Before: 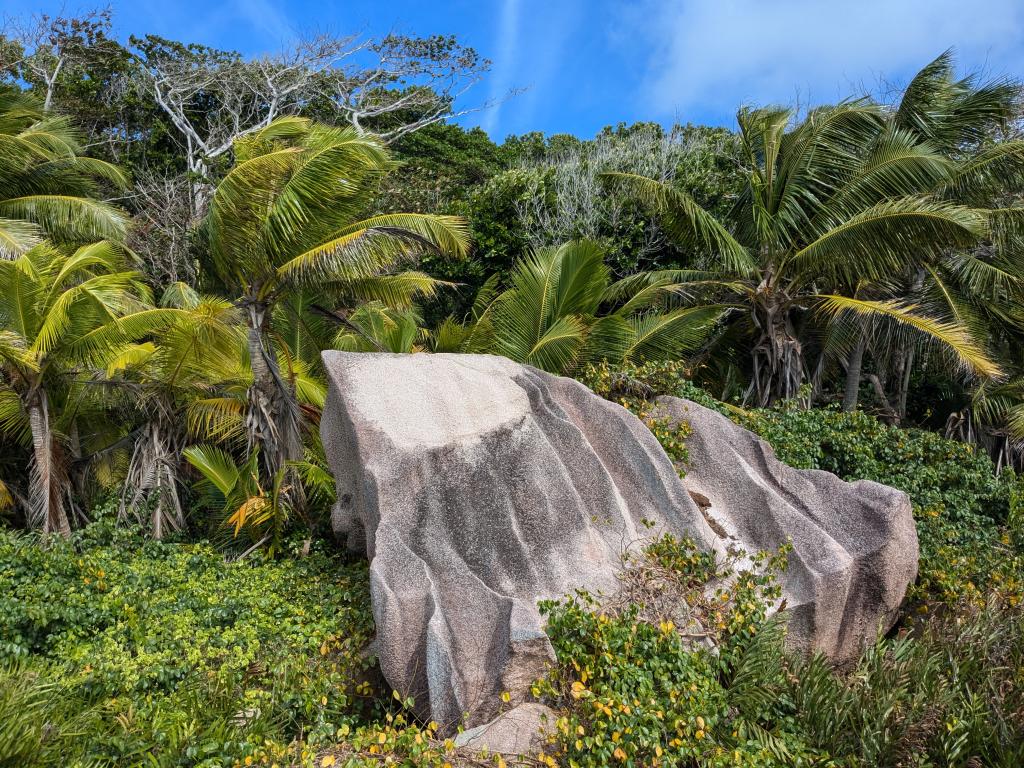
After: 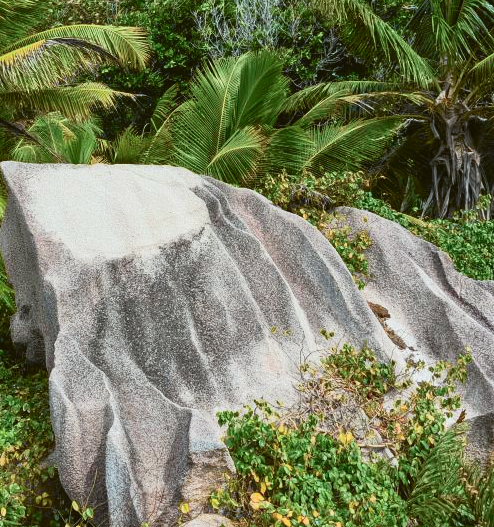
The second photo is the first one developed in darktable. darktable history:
crop: left 31.379%, top 24.658%, right 20.326%, bottom 6.628%
color balance: lift [1.004, 1.002, 1.002, 0.998], gamma [1, 1.007, 1.002, 0.993], gain [1, 0.977, 1.013, 1.023], contrast -3.64%
tone curve: curves: ch0 [(0, 0.013) (0.104, 0.103) (0.258, 0.267) (0.448, 0.487) (0.709, 0.794) (0.895, 0.915) (0.994, 0.971)]; ch1 [(0, 0) (0.335, 0.298) (0.446, 0.413) (0.488, 0.484) (0.515, 0.508) (0.584, 0.623) (0.635, 0.661) (1, 1)]; ch2 [(0, 0) (0.314, 0.306) (0.436, 0.447) (0.502, 0.503) (0.538, 0.541) (0.568, 0.603) (0.641, 0.635) (0.717, 0.701) (1, 1)], color space Lab, independent channels, preserve colors none
